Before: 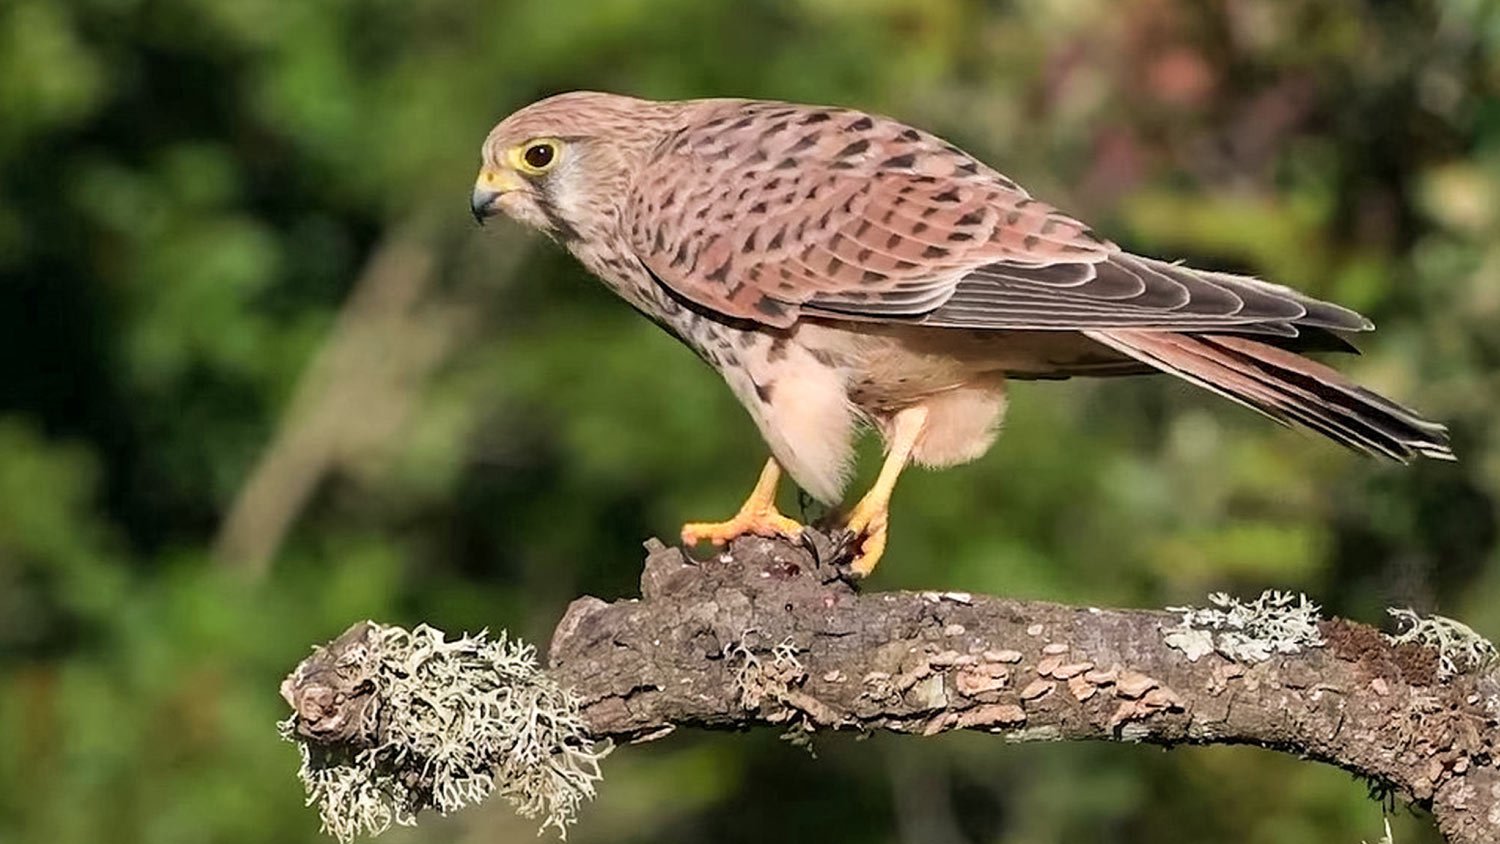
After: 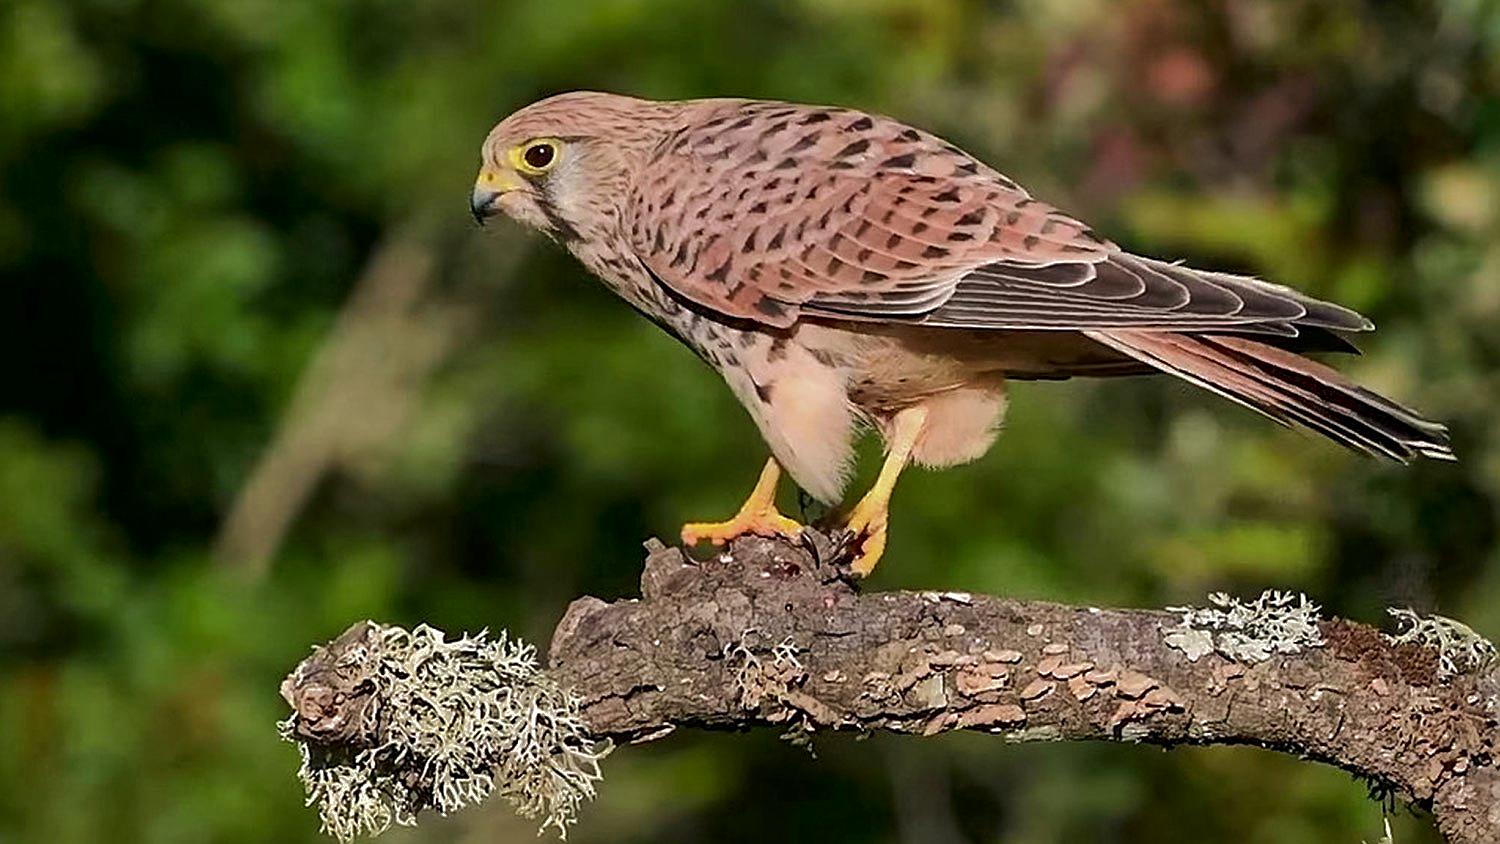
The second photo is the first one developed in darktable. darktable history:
sharpen: on, module defaults
contrast brightness saturation: contrast 0.067, brightness -0.131, saturation 0.057
shadows and highlights: shadows 24.97, highlights -71.36
